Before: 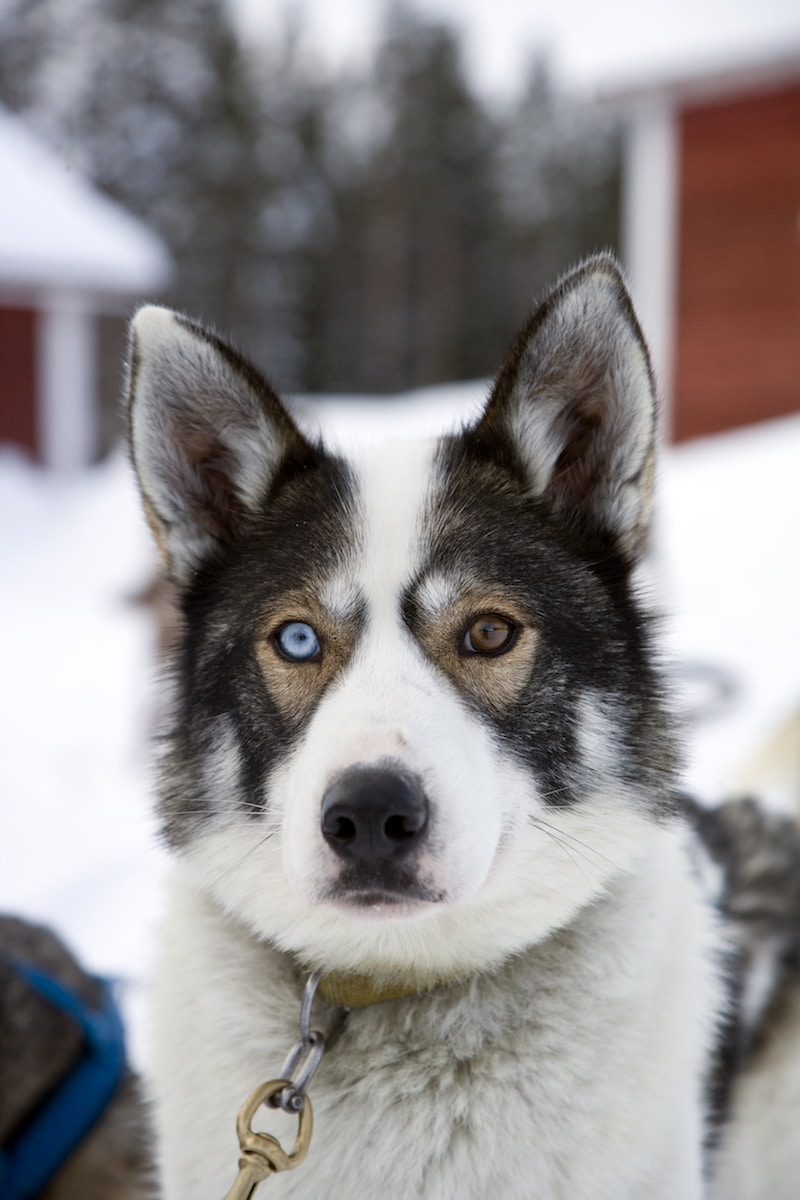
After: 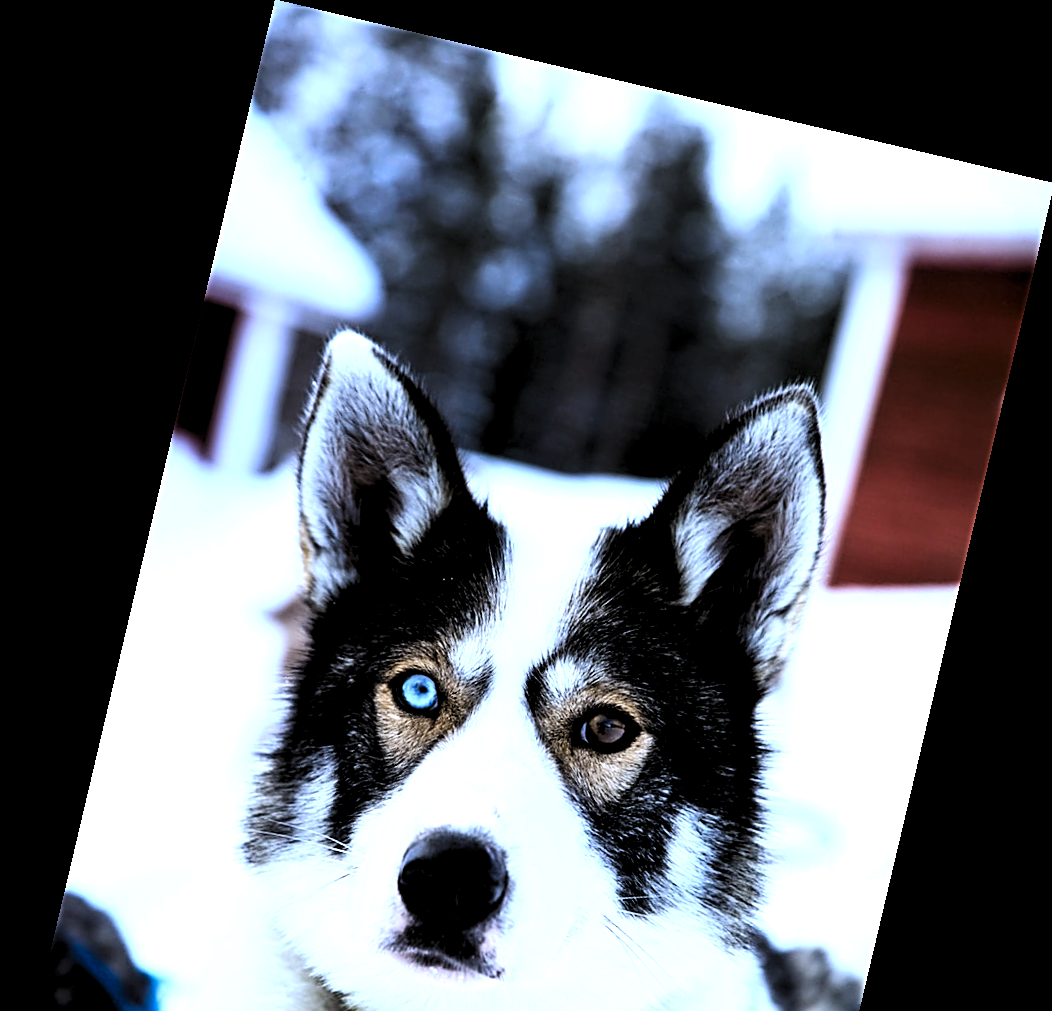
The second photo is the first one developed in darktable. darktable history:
contrast brightness saturation: contrast 0.26, brightness 0.02, saturation 0.87
white balance: red 0.926, green 1.003, blue 1.133
haze removal: strength -0.05
crop: bottom 24.967%
levels: levels [0.182, 0.542, 0.902]
sharpen: radius 2.543, amount 0.636
rotate and perspective: rotation 13.27°, automatic cropping off
exposure: exposure 0.375 EV, compensate highlight preservation false
